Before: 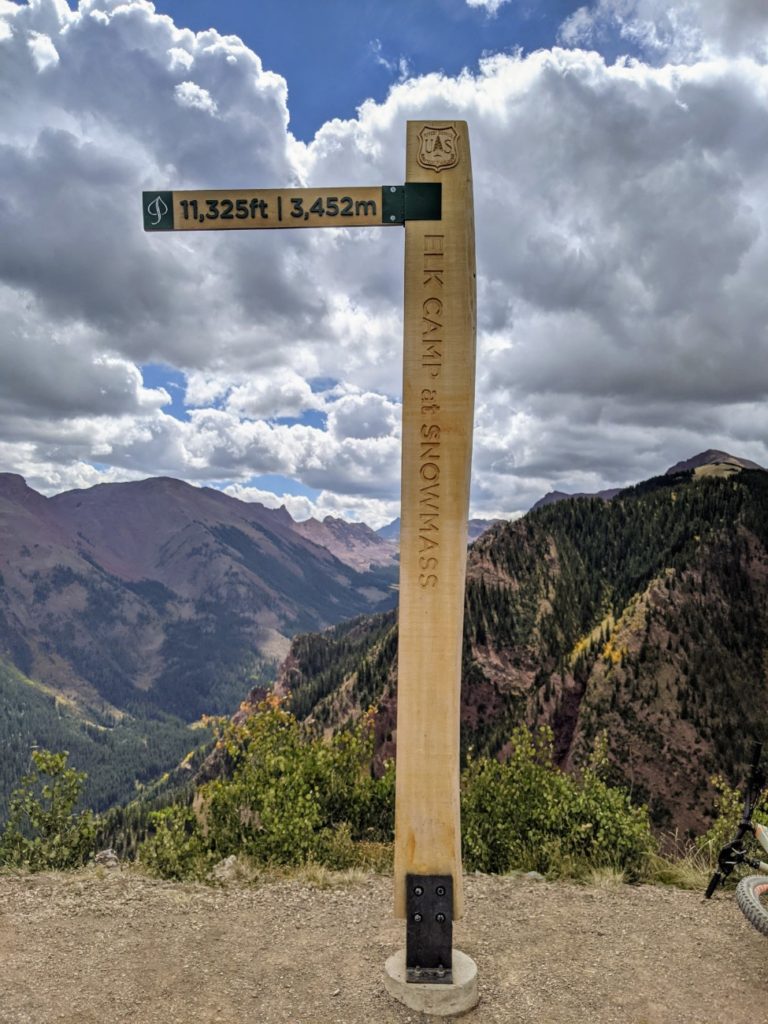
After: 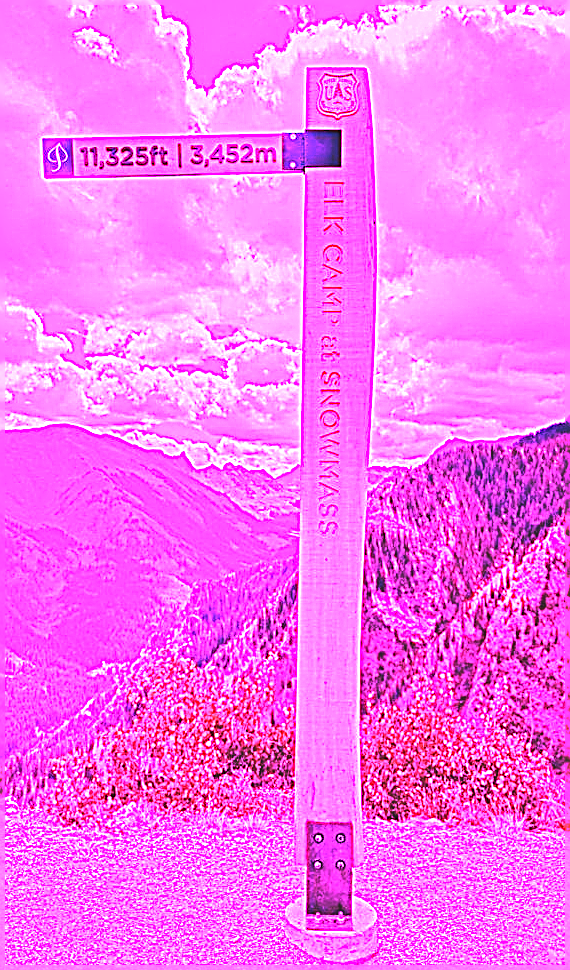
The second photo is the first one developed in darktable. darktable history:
levels: mode automatic
crop and rotate: left 13.15%, top 5.251%, right 12.609%
sharpen: on, module defaults
white balance: red 8, blue 8
exposure: black level correction -0.036, exposure -0.497 EV, compensate highlight preservation false
